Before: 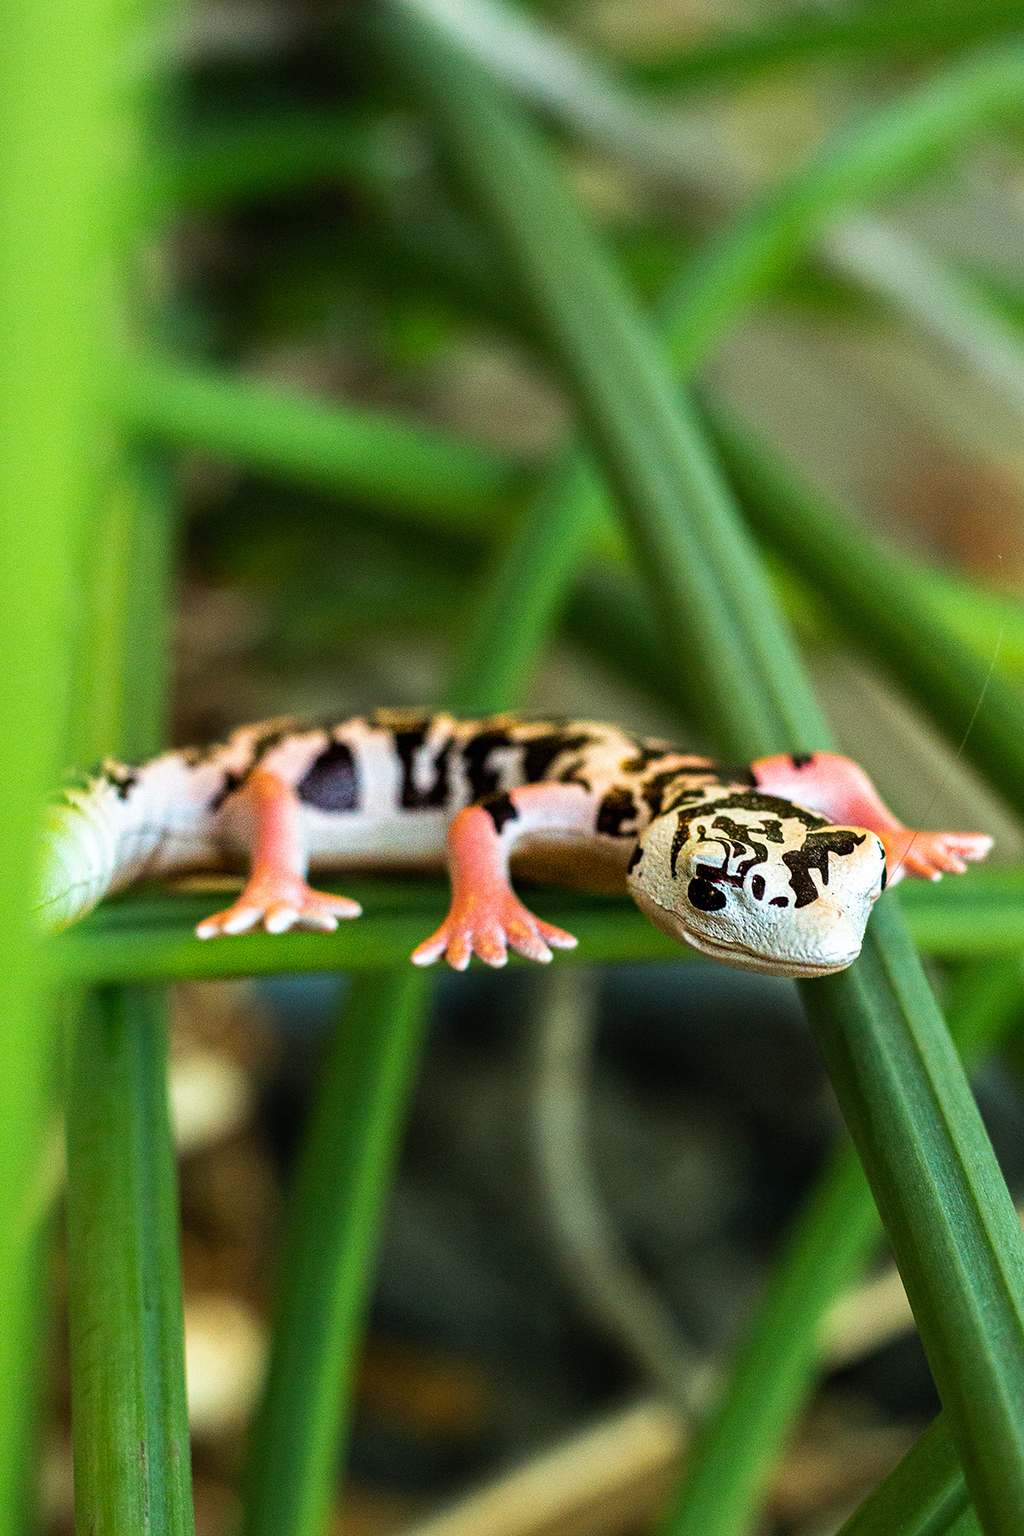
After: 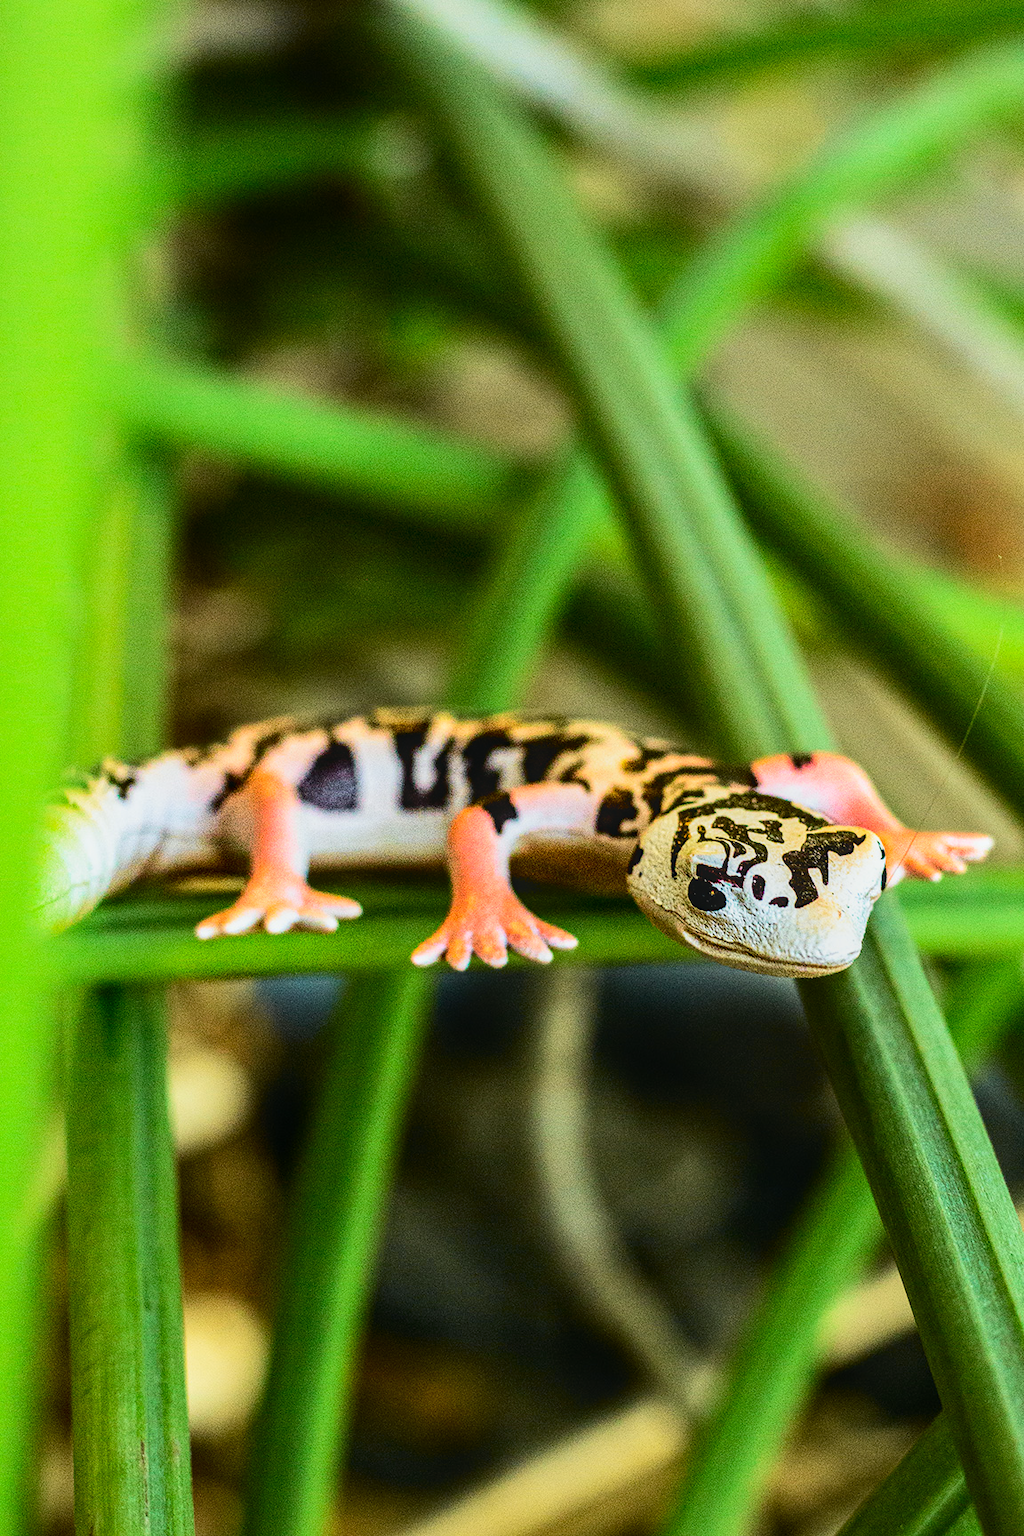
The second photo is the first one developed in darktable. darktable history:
local contrast: on, module defaults
tone curve: curves: ch0 [(0, 0.03) (0.113, 0.087) (0.207, 0.184) (0.515, 0.612) (0.712, 0.793) (1, 0.946)]; ch1 [(0, 0) (0.172, 0.123) (0.317, 0.279) (0.407, 0.401) (0.476, 0.482) (0.505, 0.499) (0.534, 0.534) (0.632, 0.645) (0.726, 0.745) (1, 1)]; ch2 [(0, 0) (0.411, 0.424) (0.505, 0.505) (0.521, 0.524) (0.541, 0.569) (0.65, 0.699) (1, 1)], color space Lab, independent channels, preserve colors none
